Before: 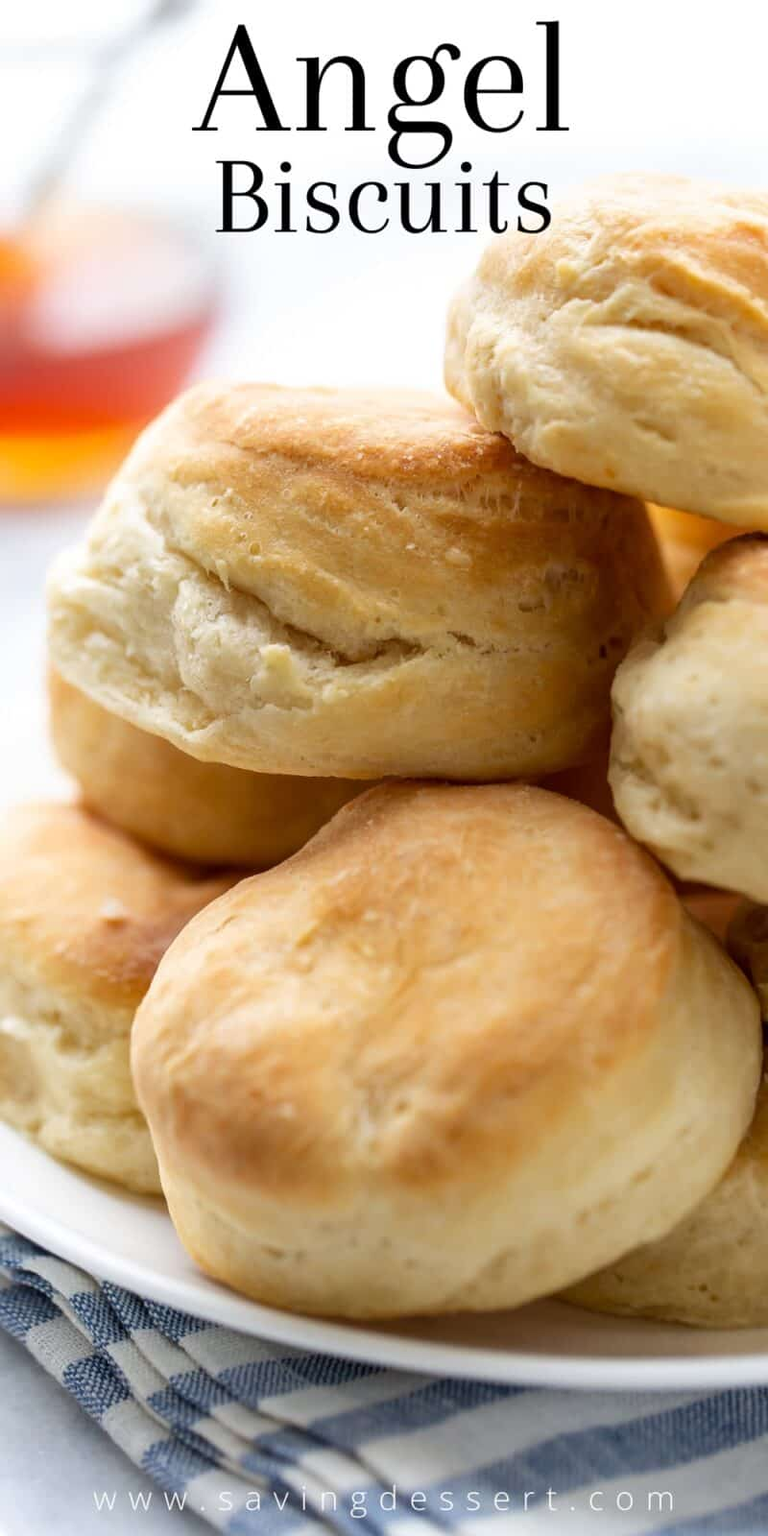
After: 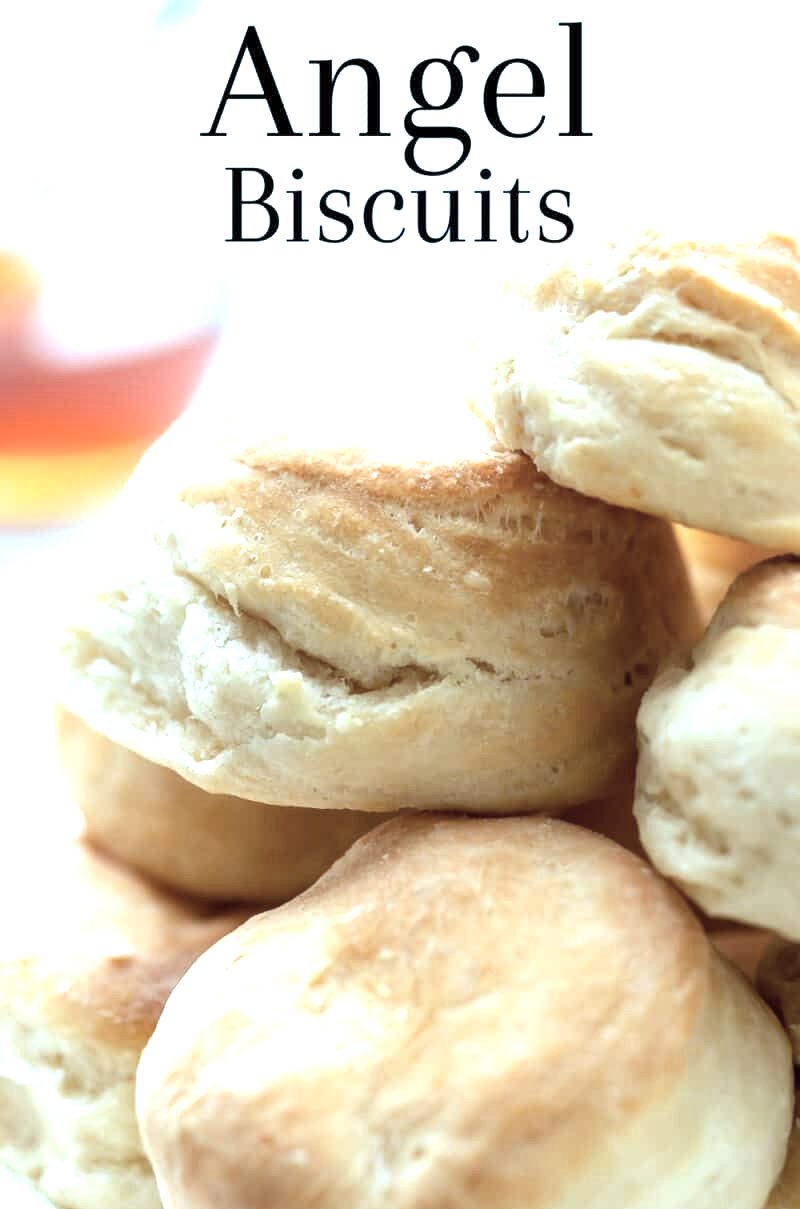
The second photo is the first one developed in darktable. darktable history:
color correction: highlights a* -13.4, highlights b* -17.93, saturation 0.708
crop: bottom 24.412%
exposure: exposure 0.819 EV, compensate highlight preservation false
